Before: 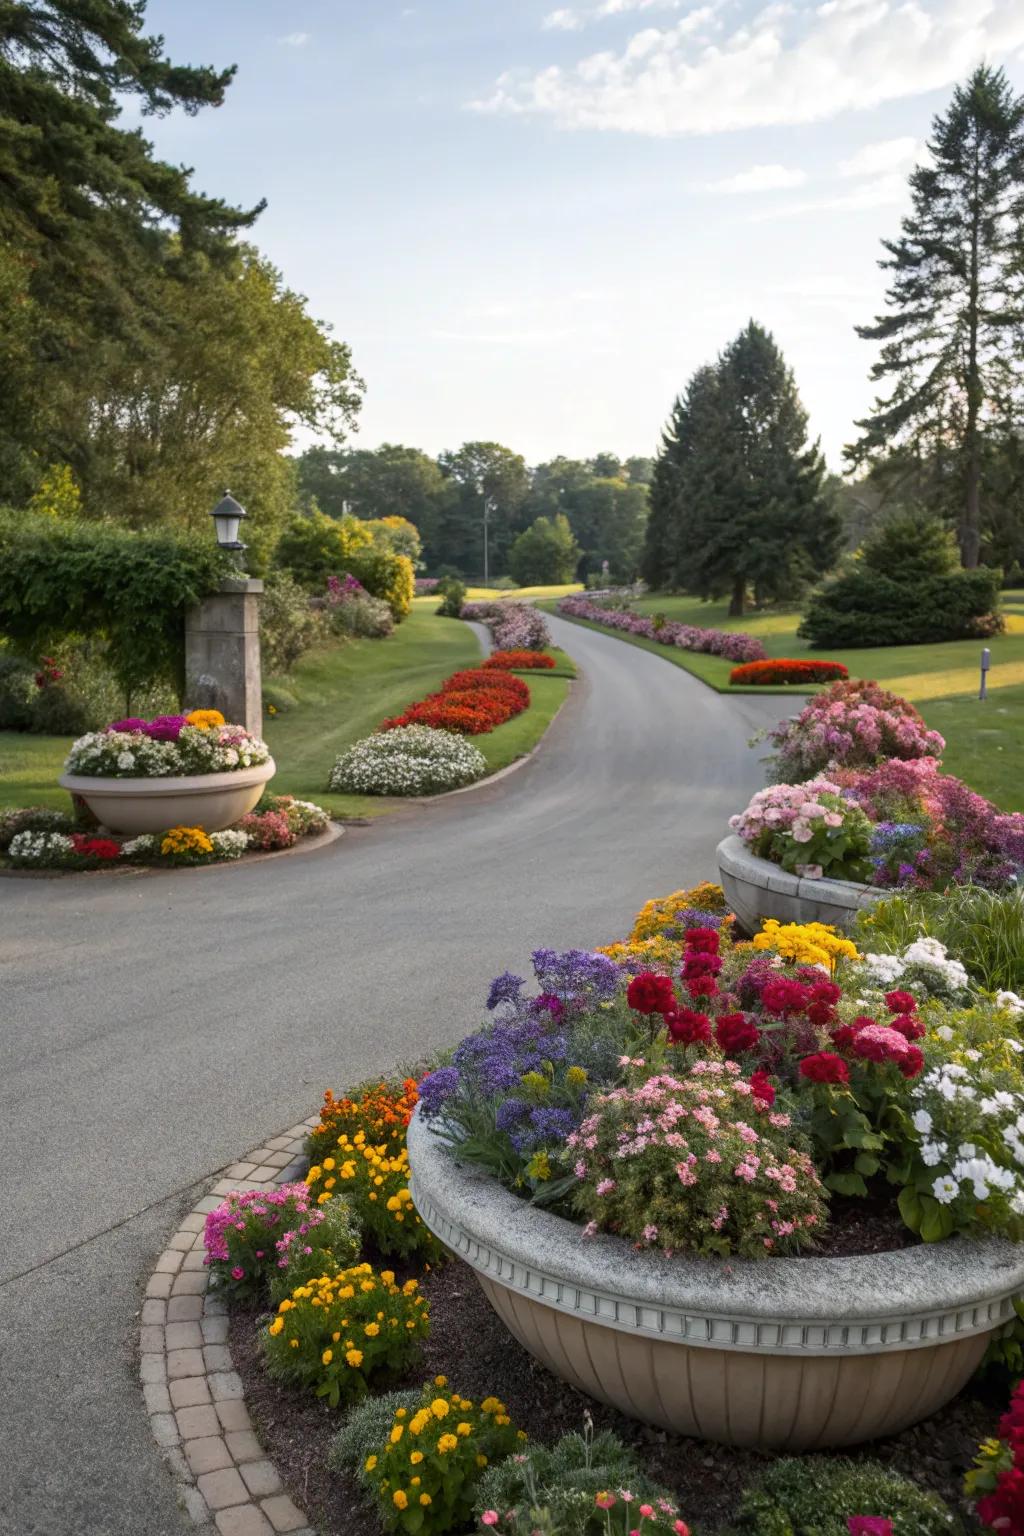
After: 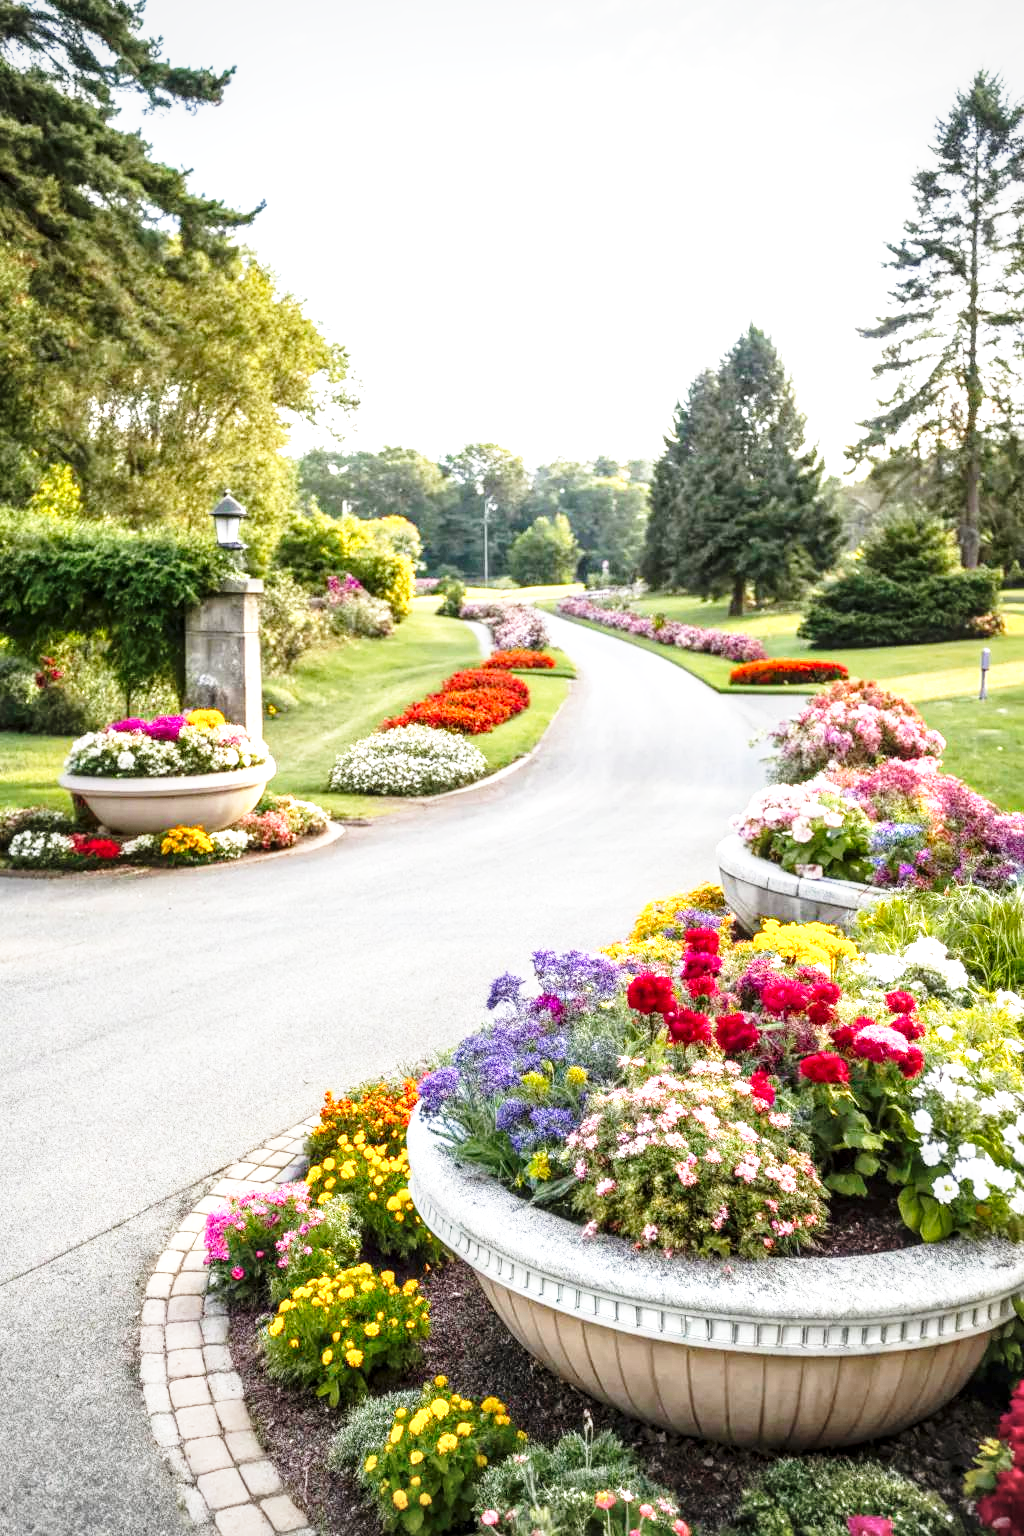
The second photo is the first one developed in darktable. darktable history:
base curve: curves: ch0 [(0, 0) (0.026, 0.03) (0.109, 0.232) (0.351, 0.748) (0.669, 0.968) (1, 1)], preserve colors none
vignetting: fall-off radius 61.19%, brightness -0.202, unbound false
exposure: black level correction 0, exposure 0.897 EV, compensate highlight preservation false
local contrast: detail 130%
